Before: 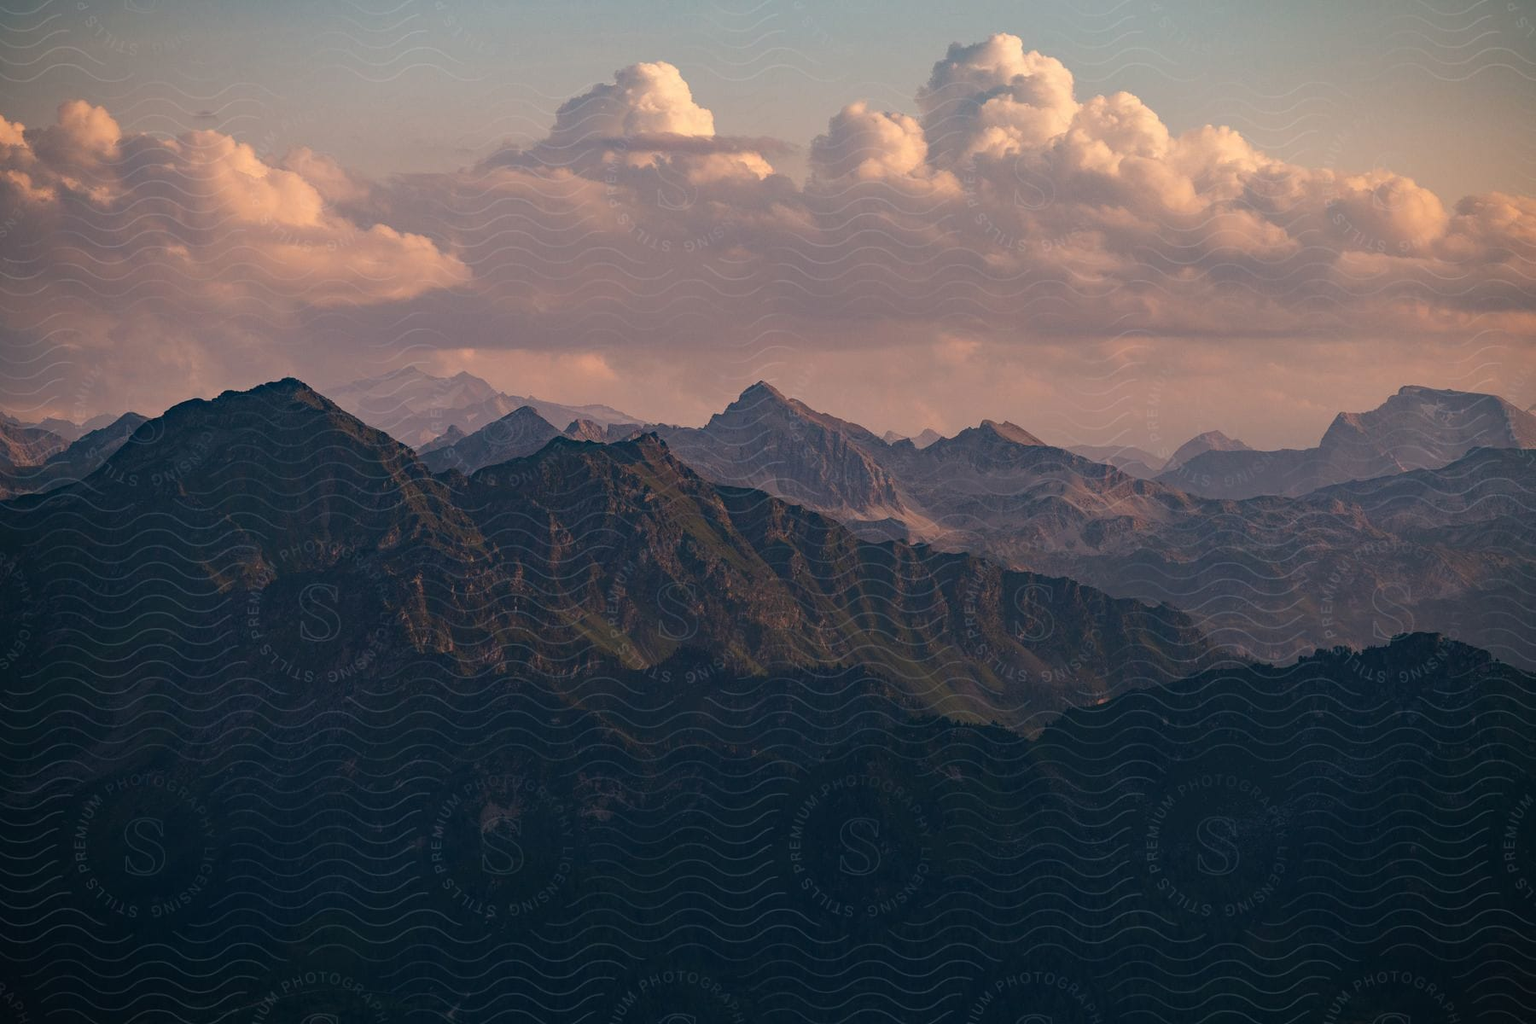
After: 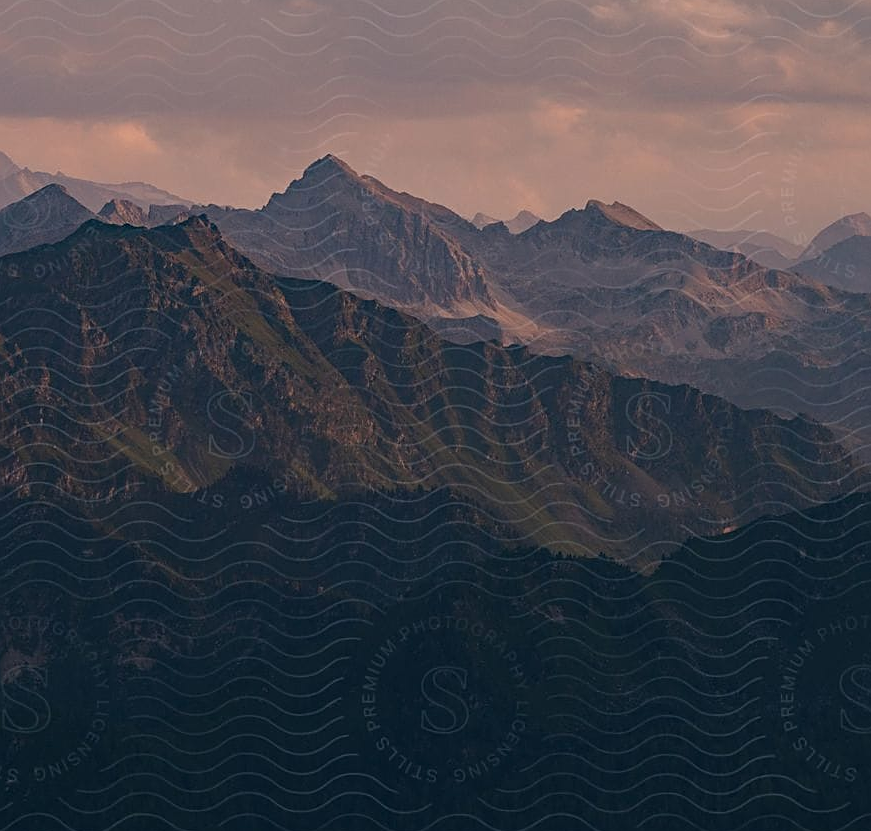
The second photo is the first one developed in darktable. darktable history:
sharpen: on, module defaults
crop: left 31.33%, top 24.39%, right 20.253%, bottom 6.338%
